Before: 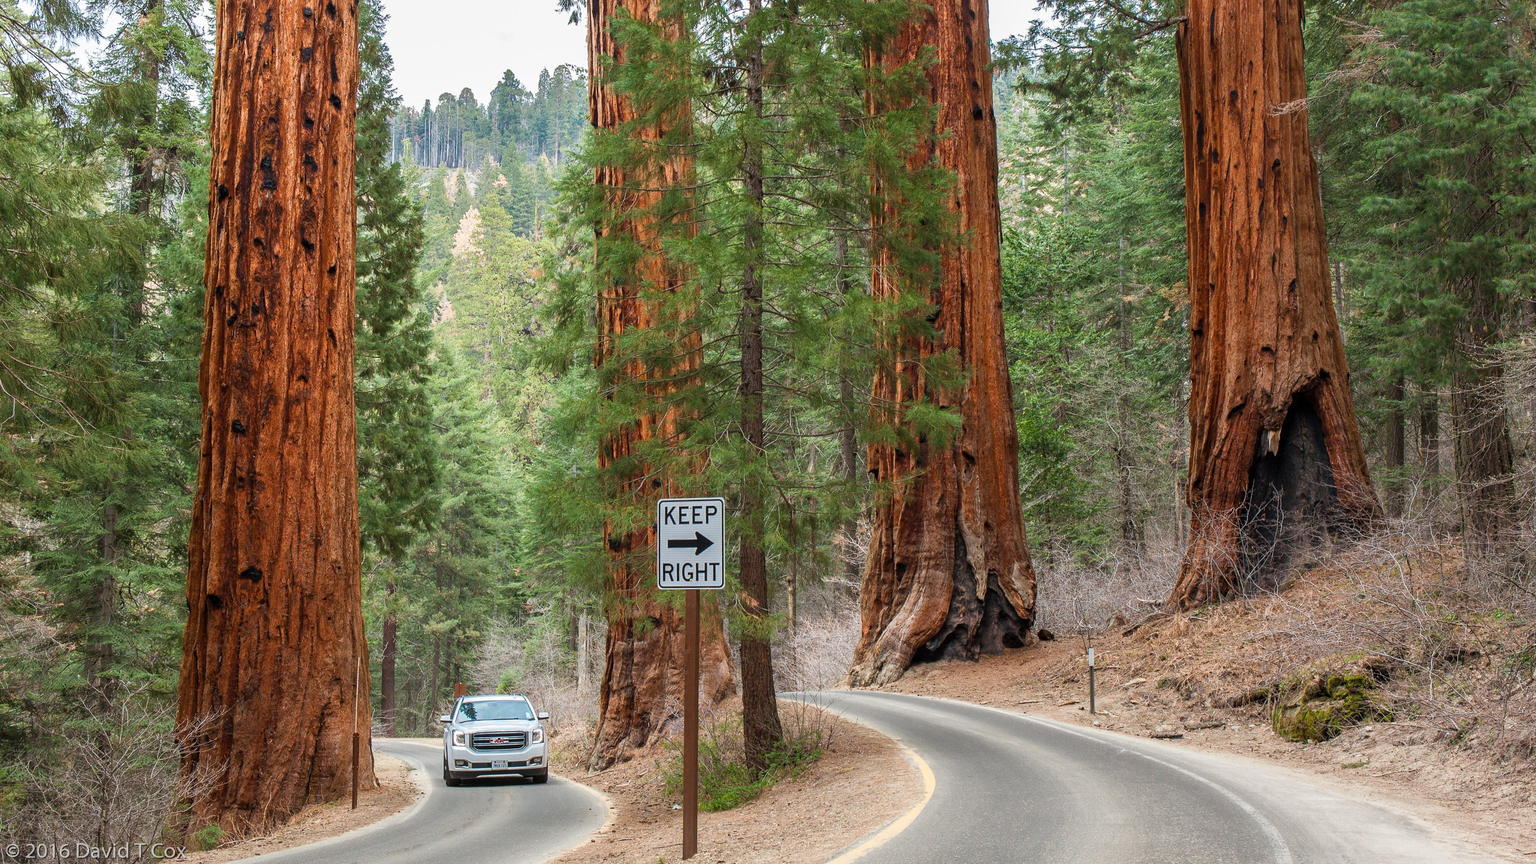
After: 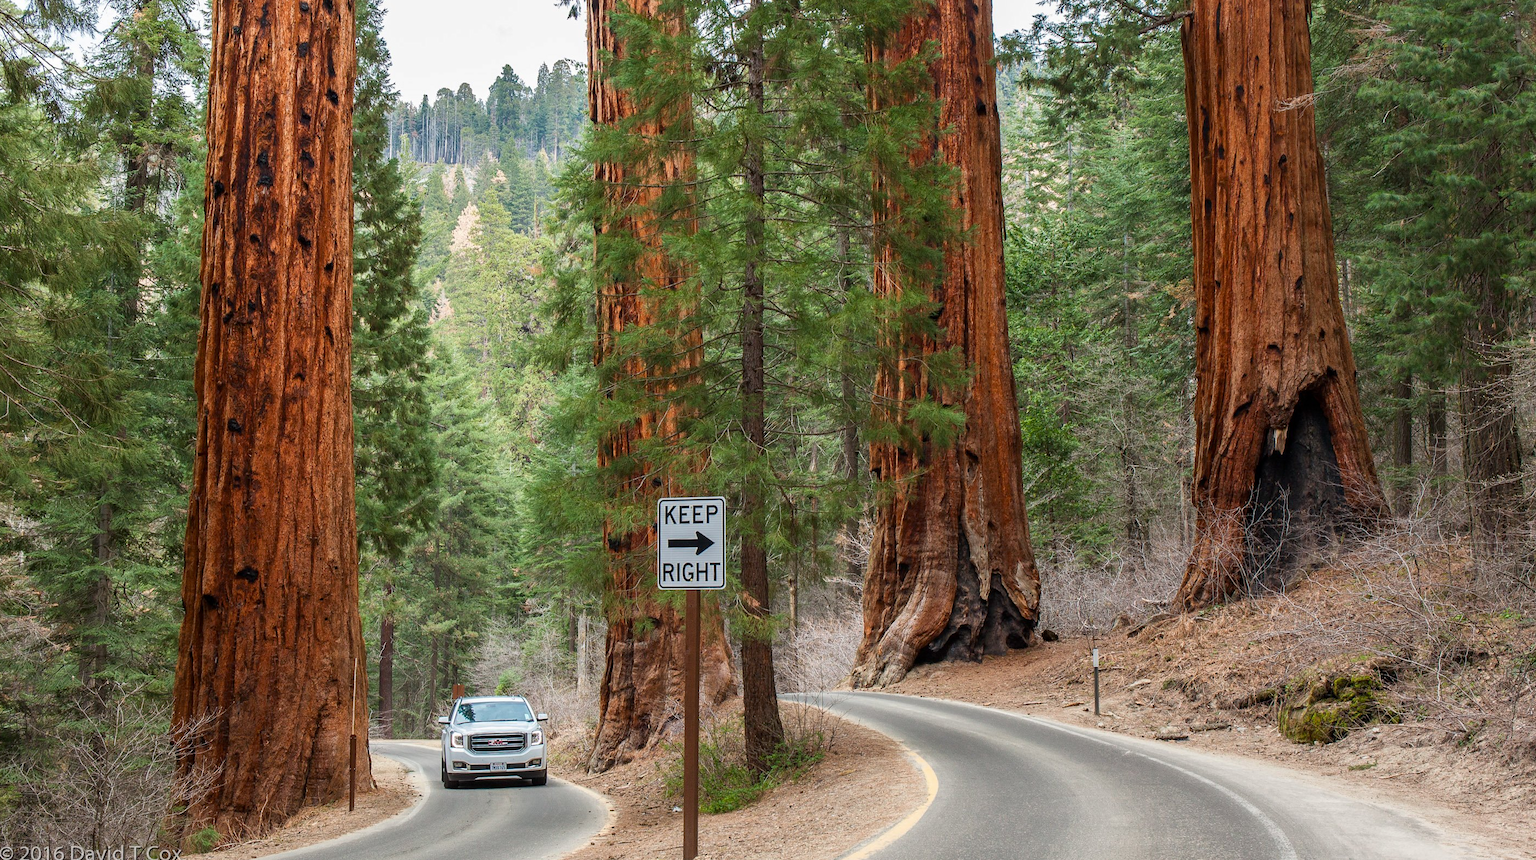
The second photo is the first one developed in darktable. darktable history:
crop: left 0.437%, top 0.724%, right 0.193%, bottom 0.619%
contrast brightness saturation: contrast 0.032, brightness -0.04
